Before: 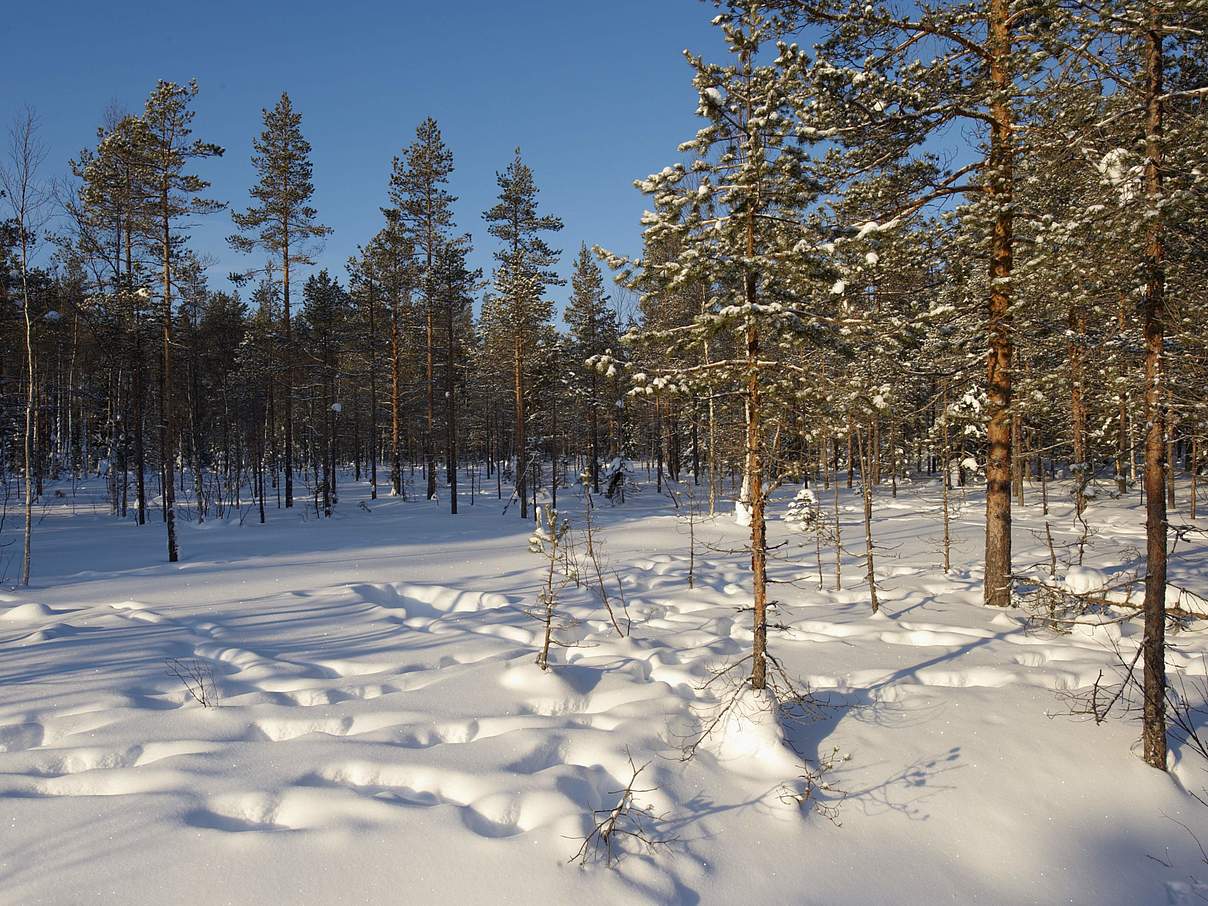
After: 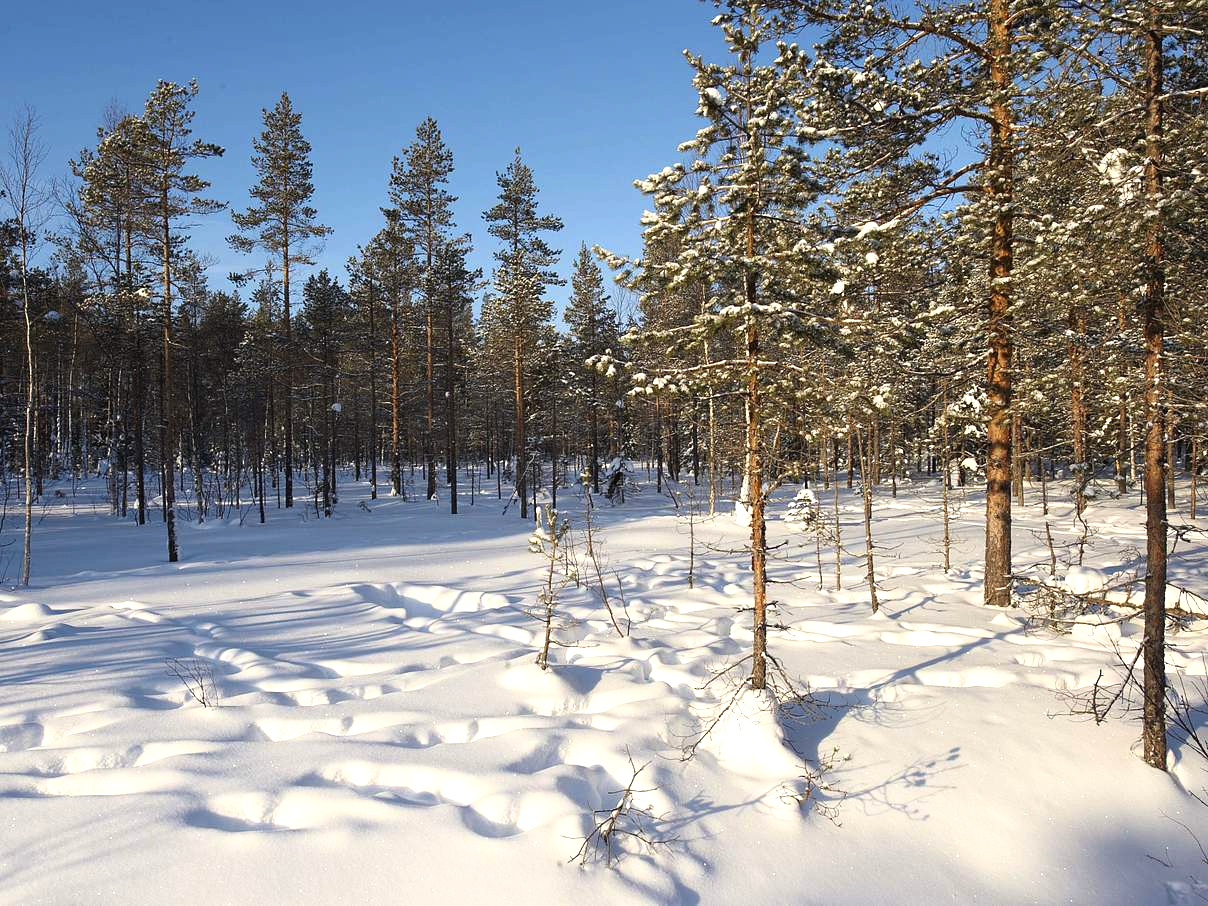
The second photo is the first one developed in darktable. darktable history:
rgb curve: curves: ch0 [(0, 0) (0.078, 0.051) (0.929, 0.956) (1, 1)], compensate middle gray true
exposure: black level correction -0.002, exposure 0.54 EV, compensate highlight preservation false
